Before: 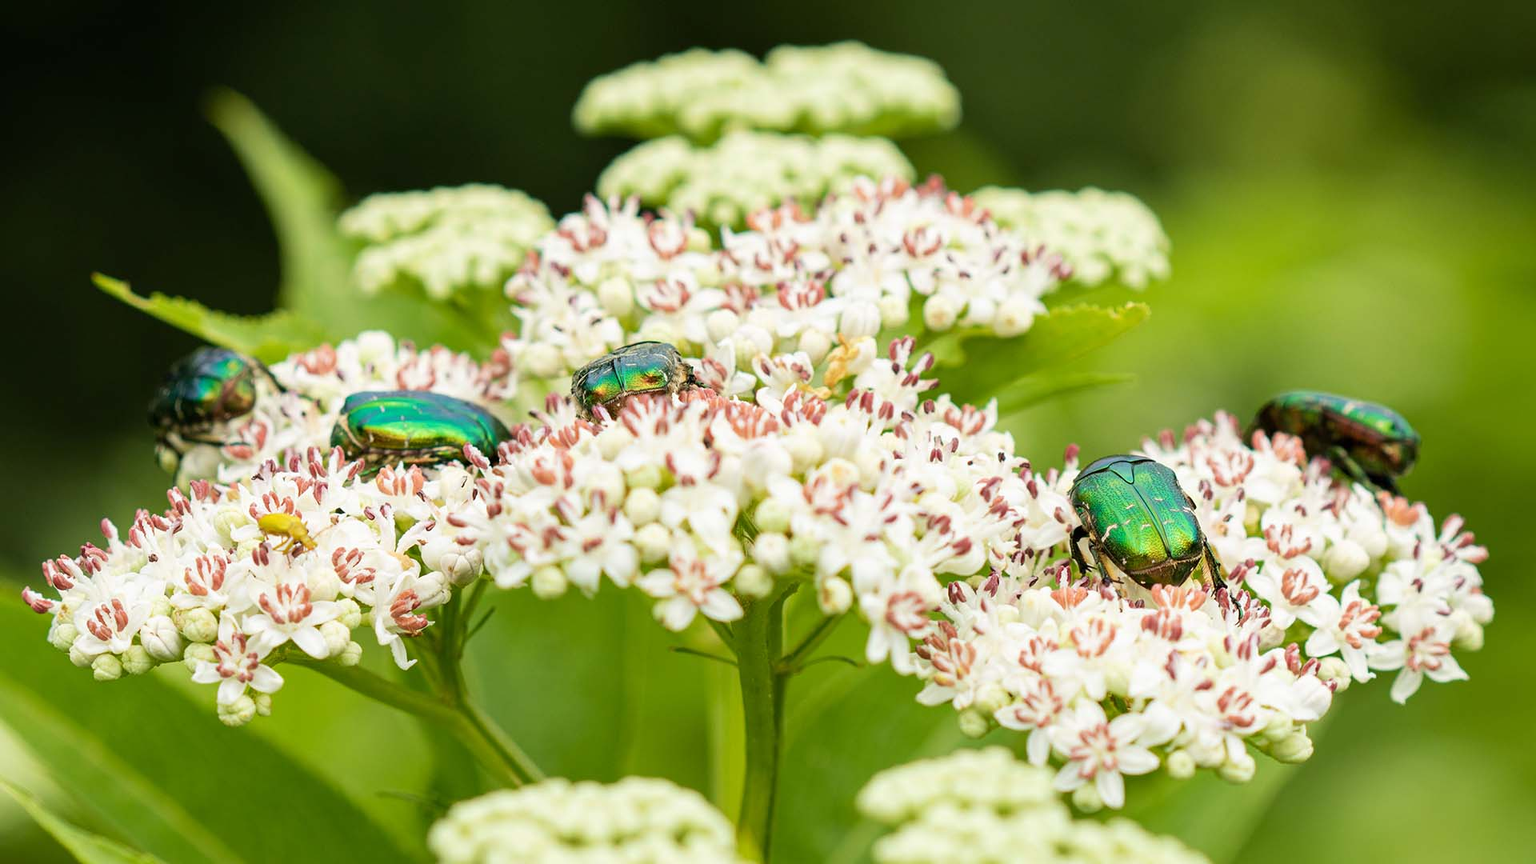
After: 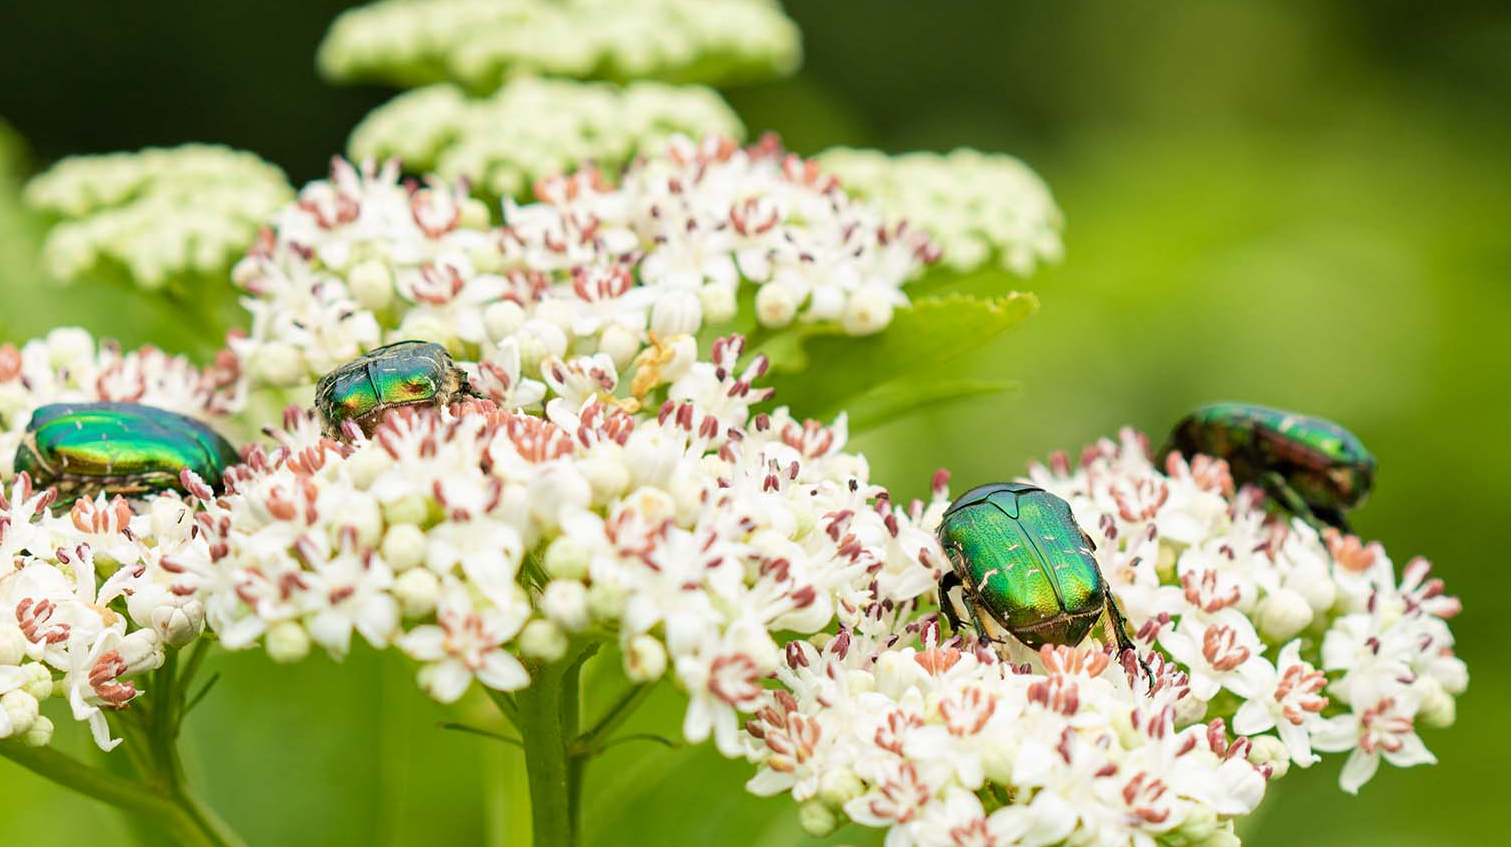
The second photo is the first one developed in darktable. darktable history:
crop and rotate: left 20.814%, top 8.101%, right 0.447%, bottom 13.439%
